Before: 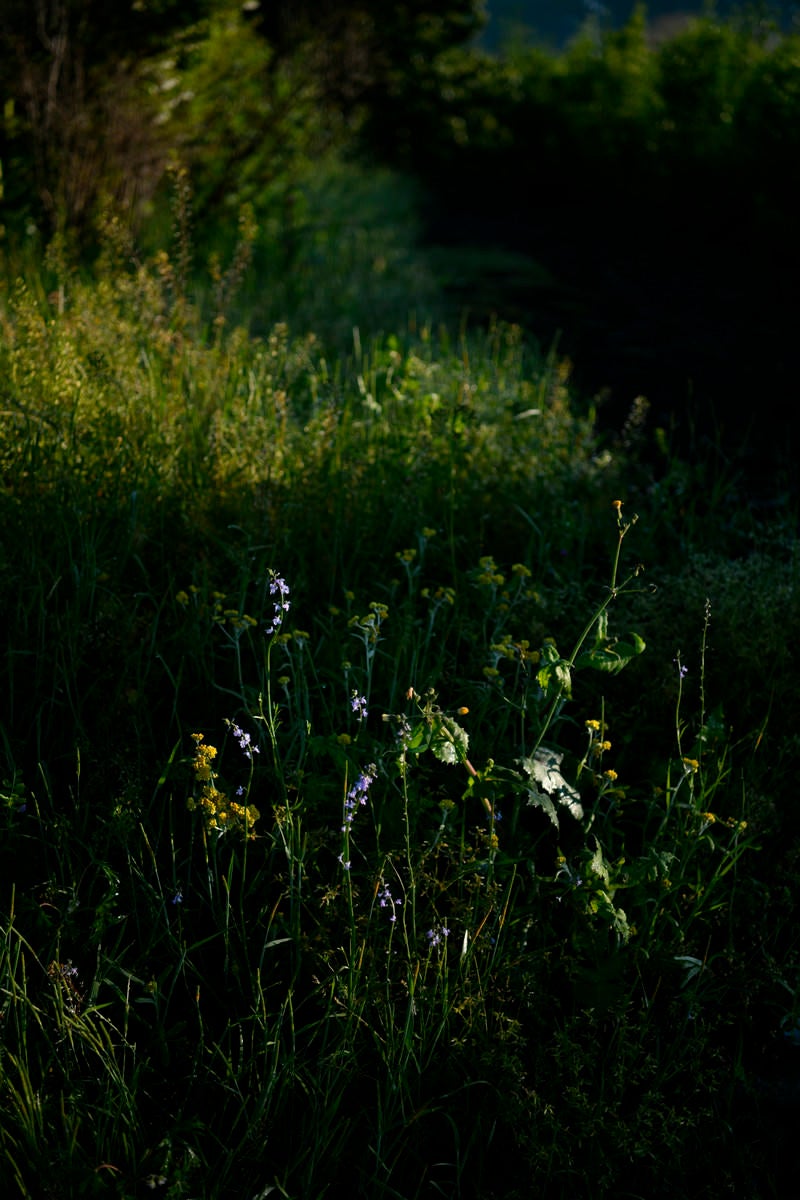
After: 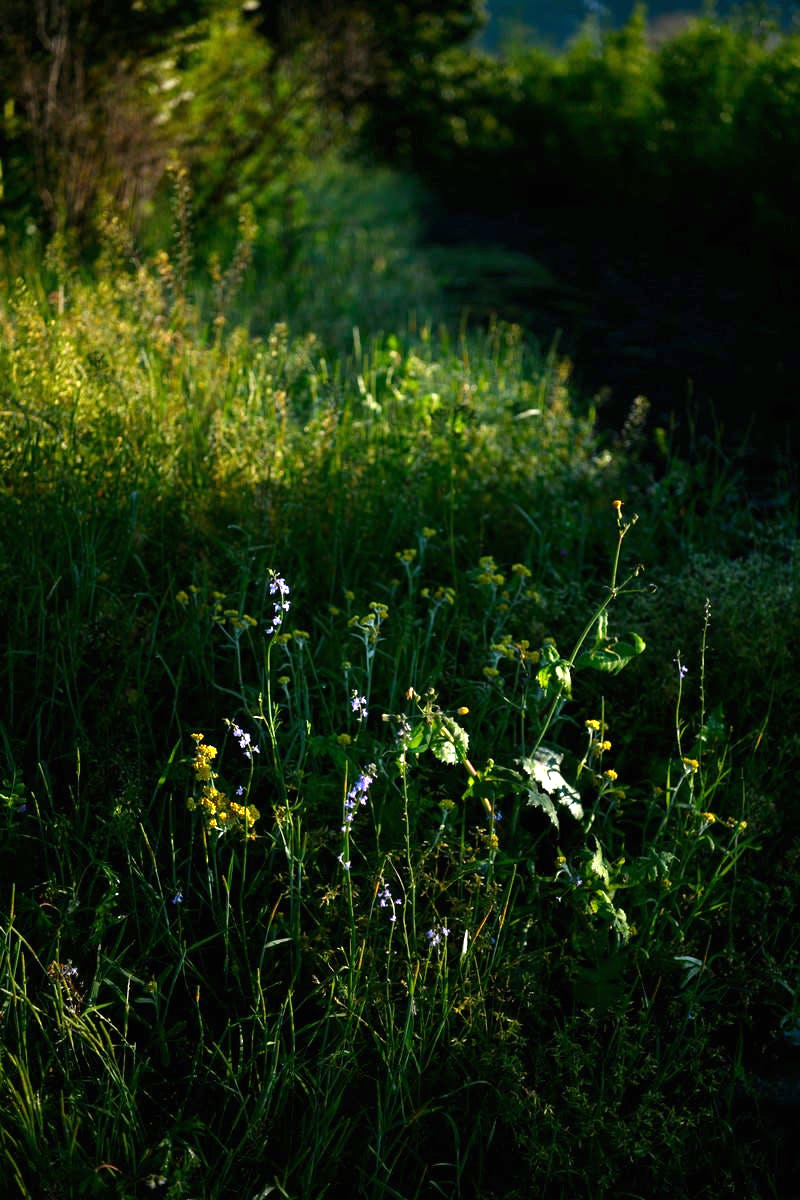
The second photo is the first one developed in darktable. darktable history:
exposure: black level correction 0, exposure 1.281 EV, compensate exposure bias true, compensate highlight preservation false
